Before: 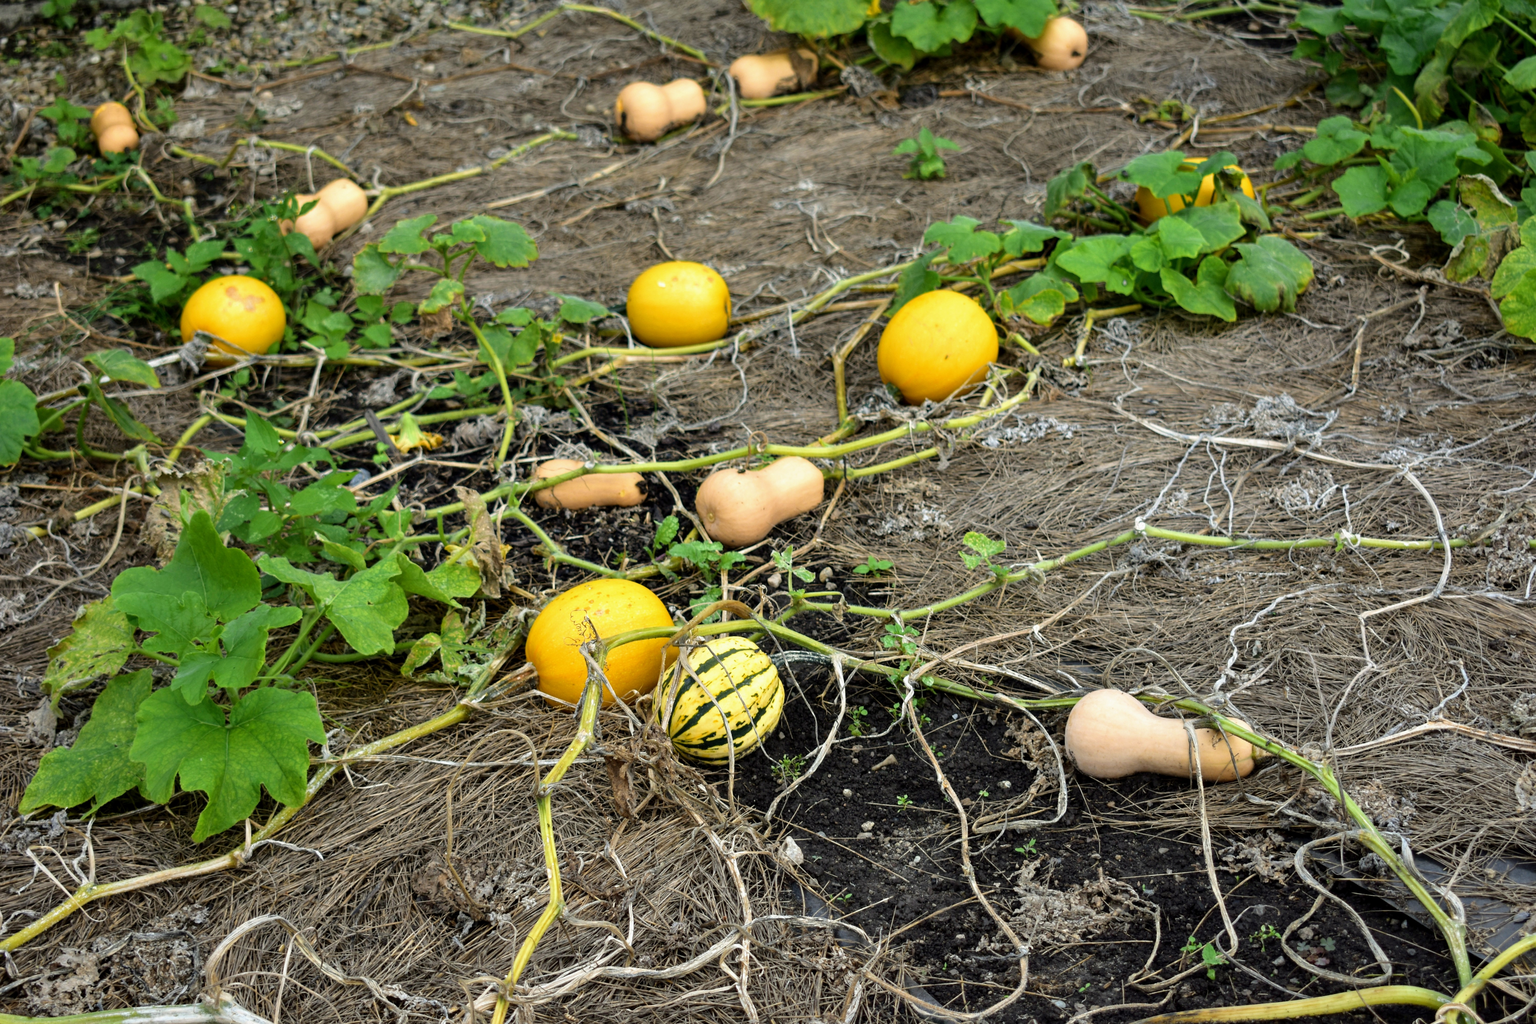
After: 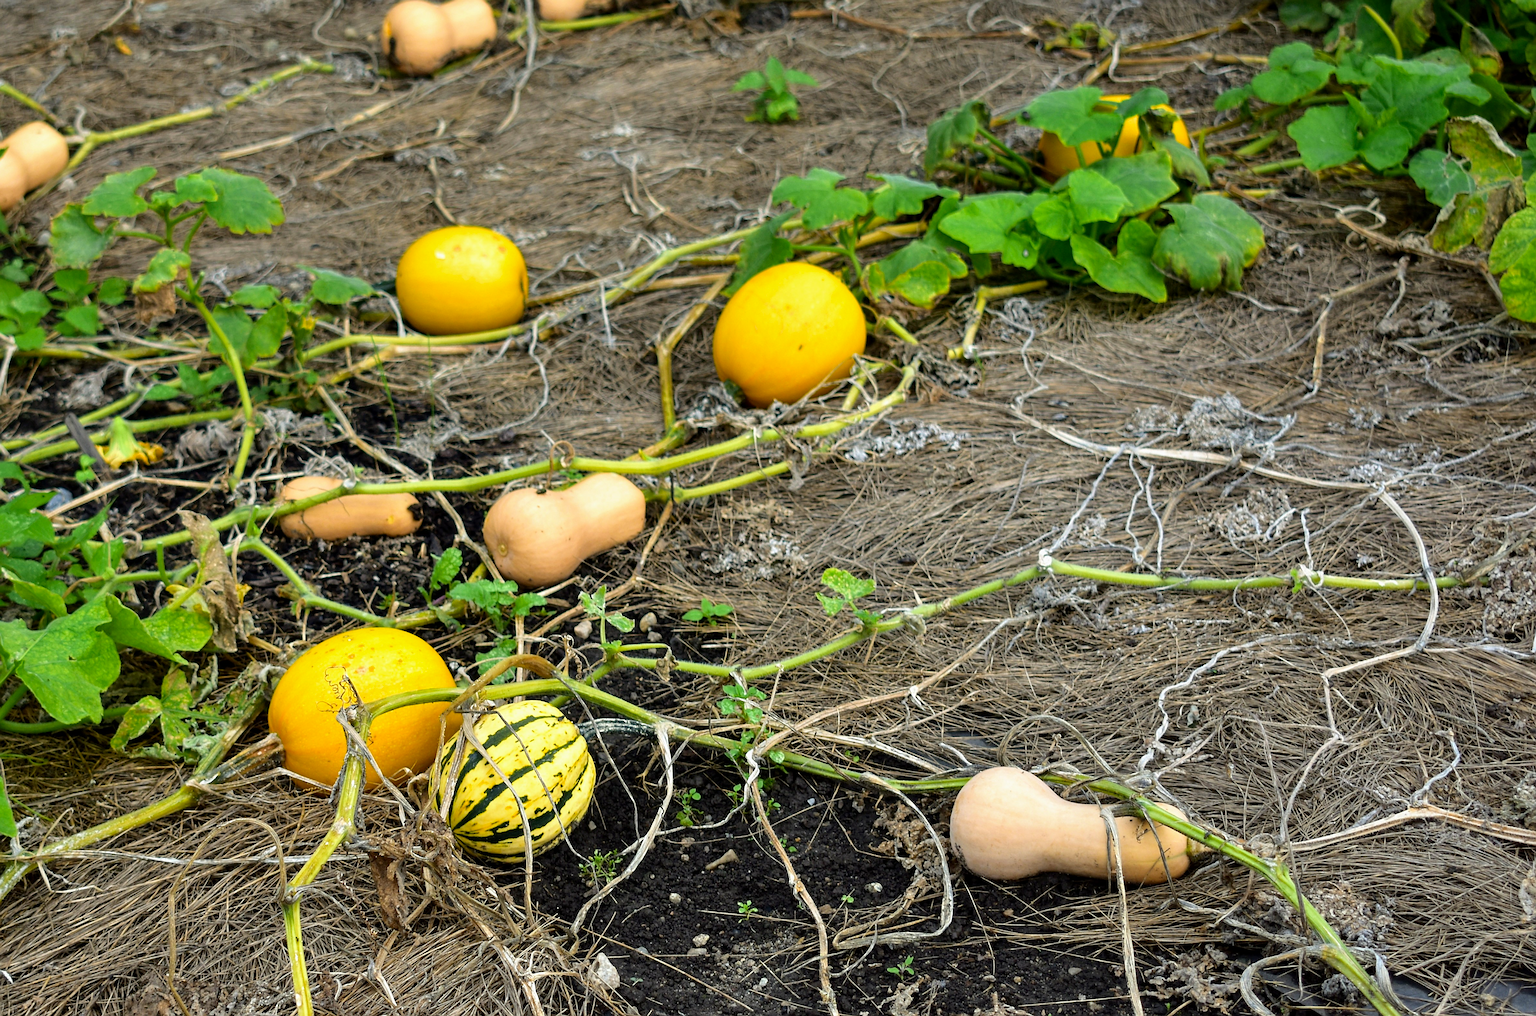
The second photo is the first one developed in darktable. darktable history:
sharpen: amount 0.735
crop and rotate: left 20.42%, top 8.081%, right 0.473%, bottom 13.406%
contrast brightness saturation: saturation 0.176
